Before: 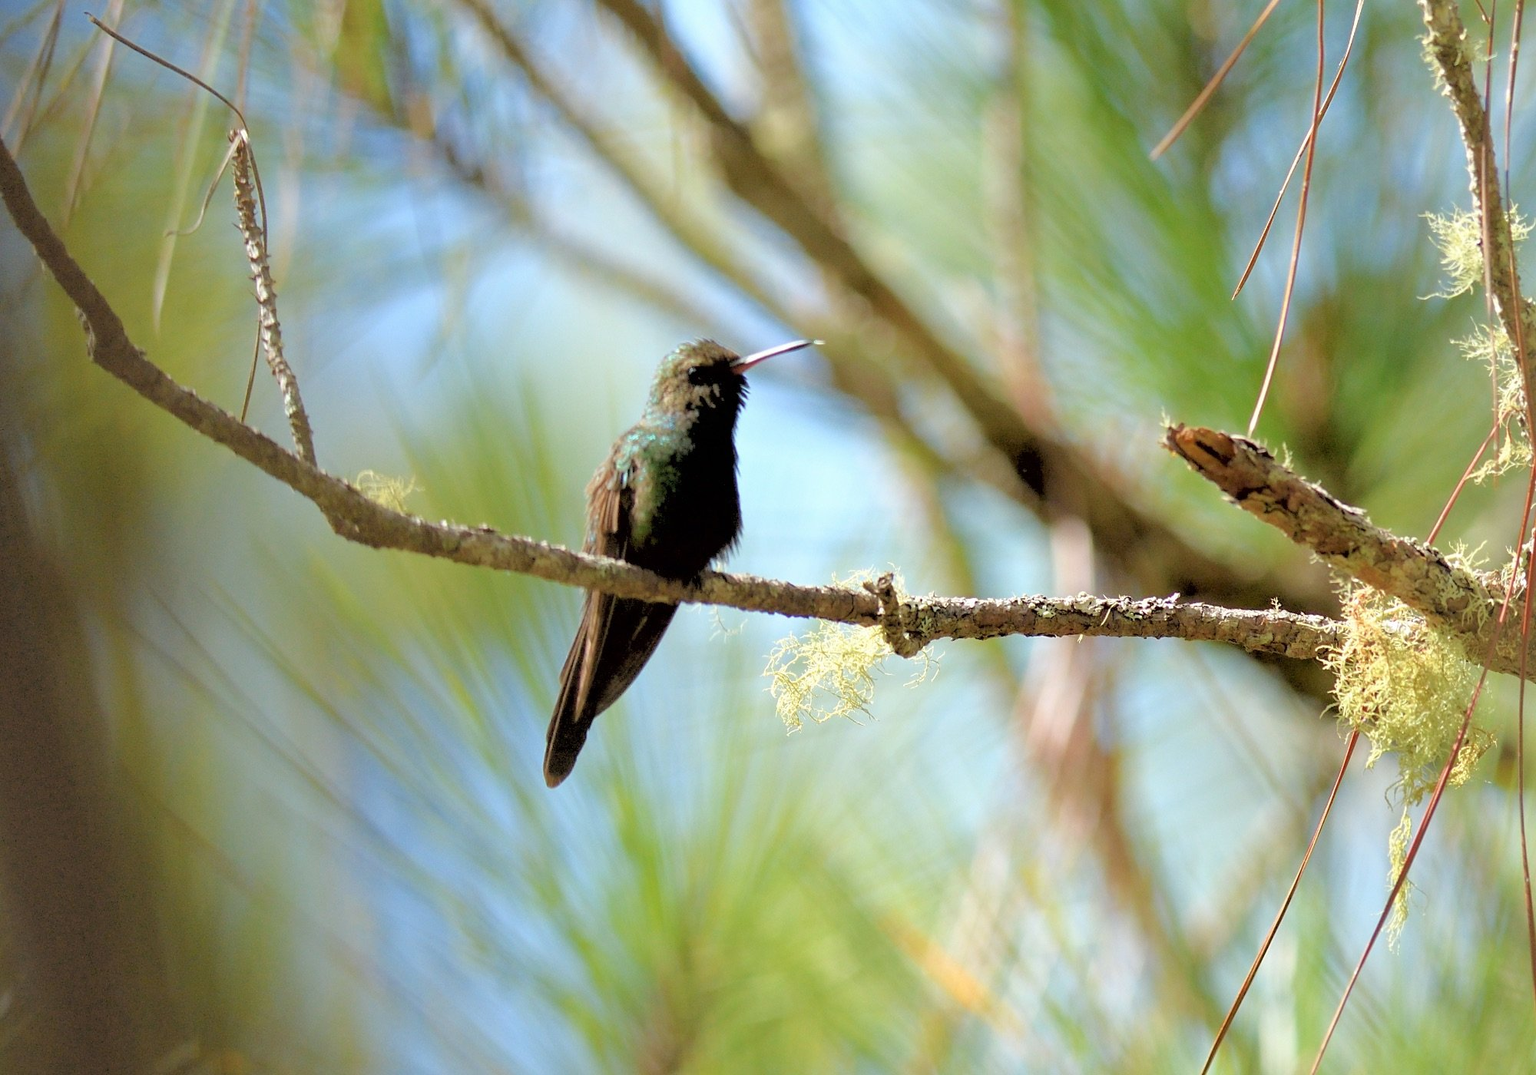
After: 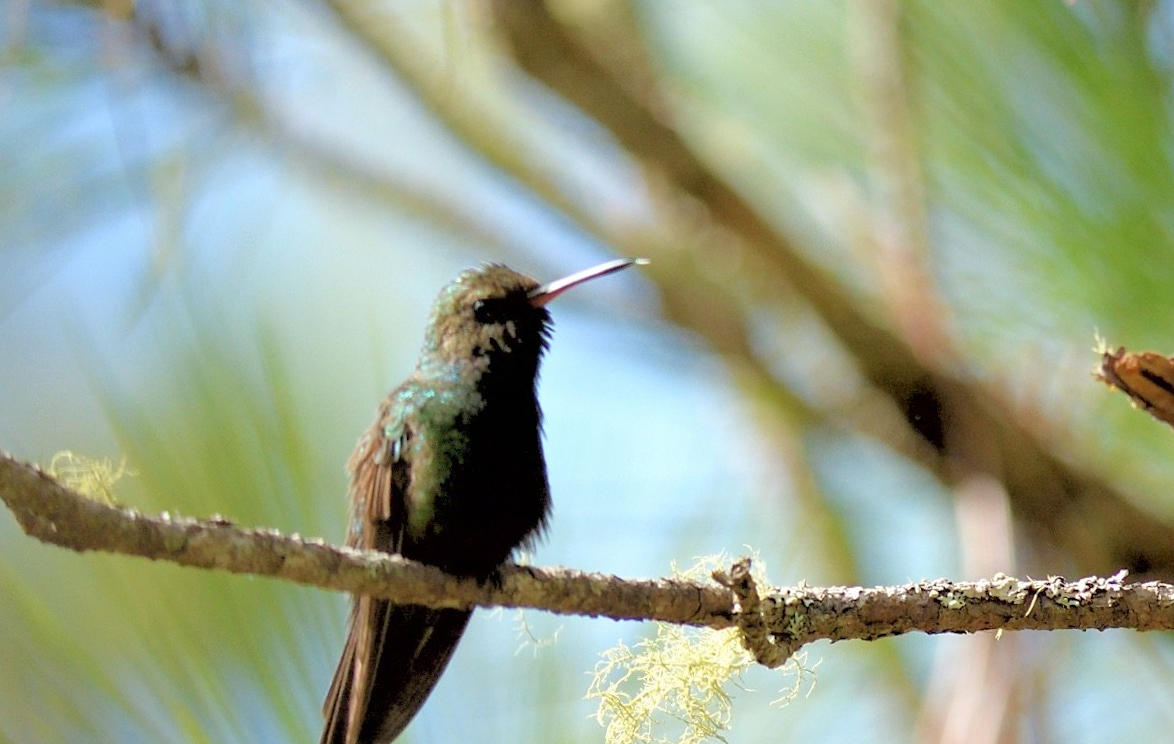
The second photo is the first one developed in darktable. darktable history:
rotate and perspective: rotation -2.22°, lens shift (horizontal) -0.022, automatic cropping off
tone equalizer: on, module defaults
crop: left 20.932%, top 15.471%, right 21.848%, bottom 34.081%
